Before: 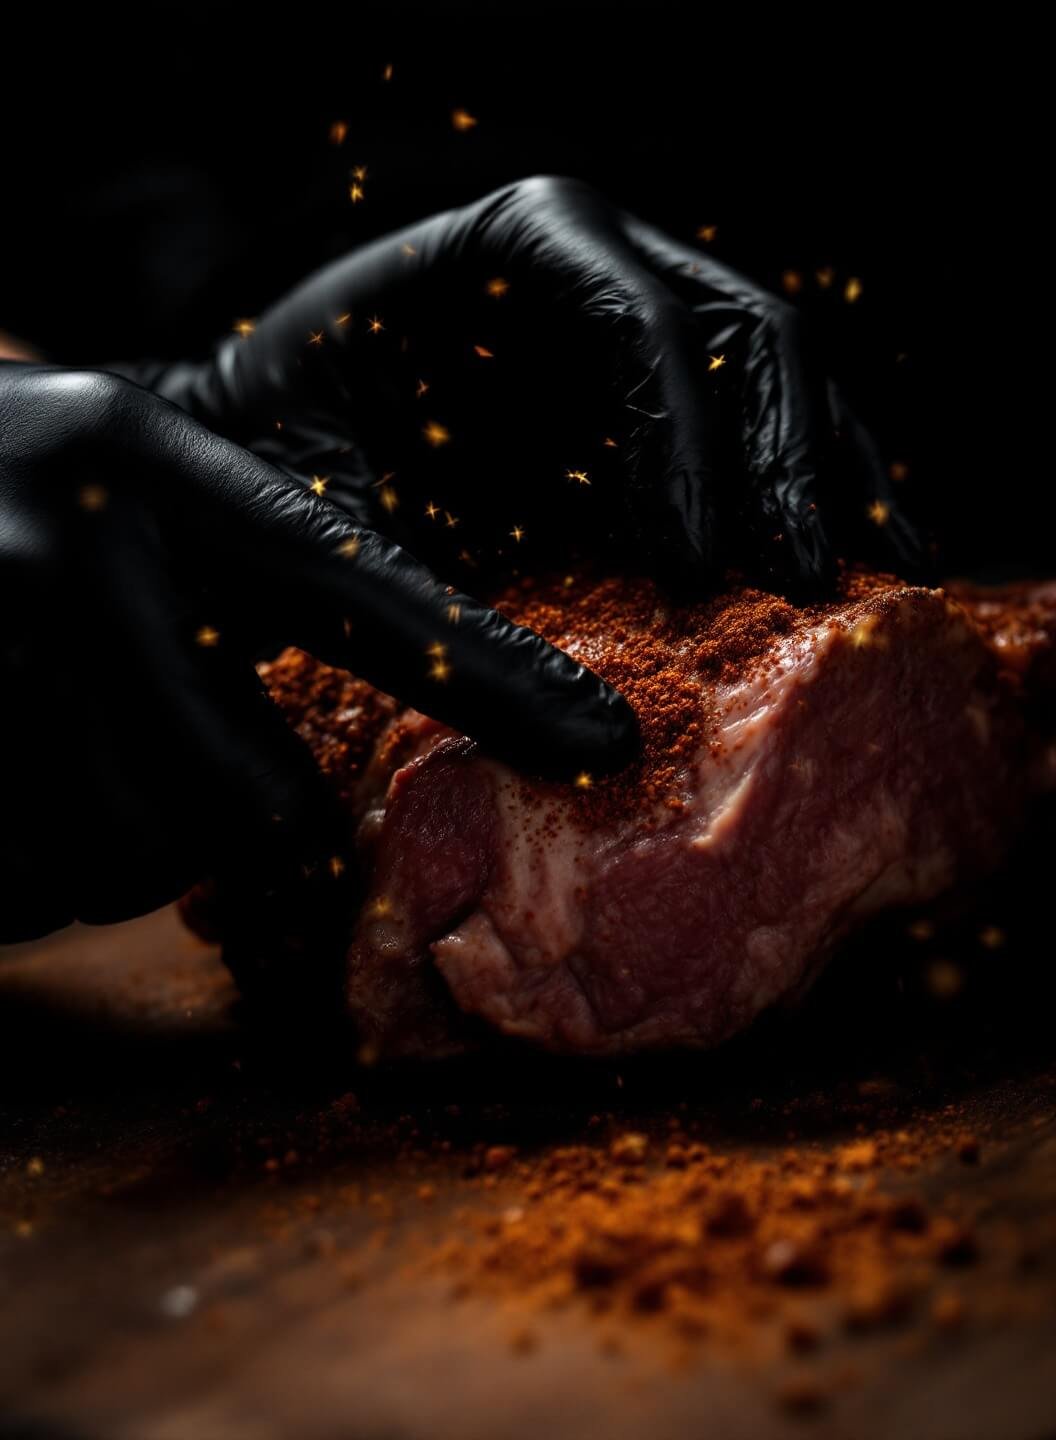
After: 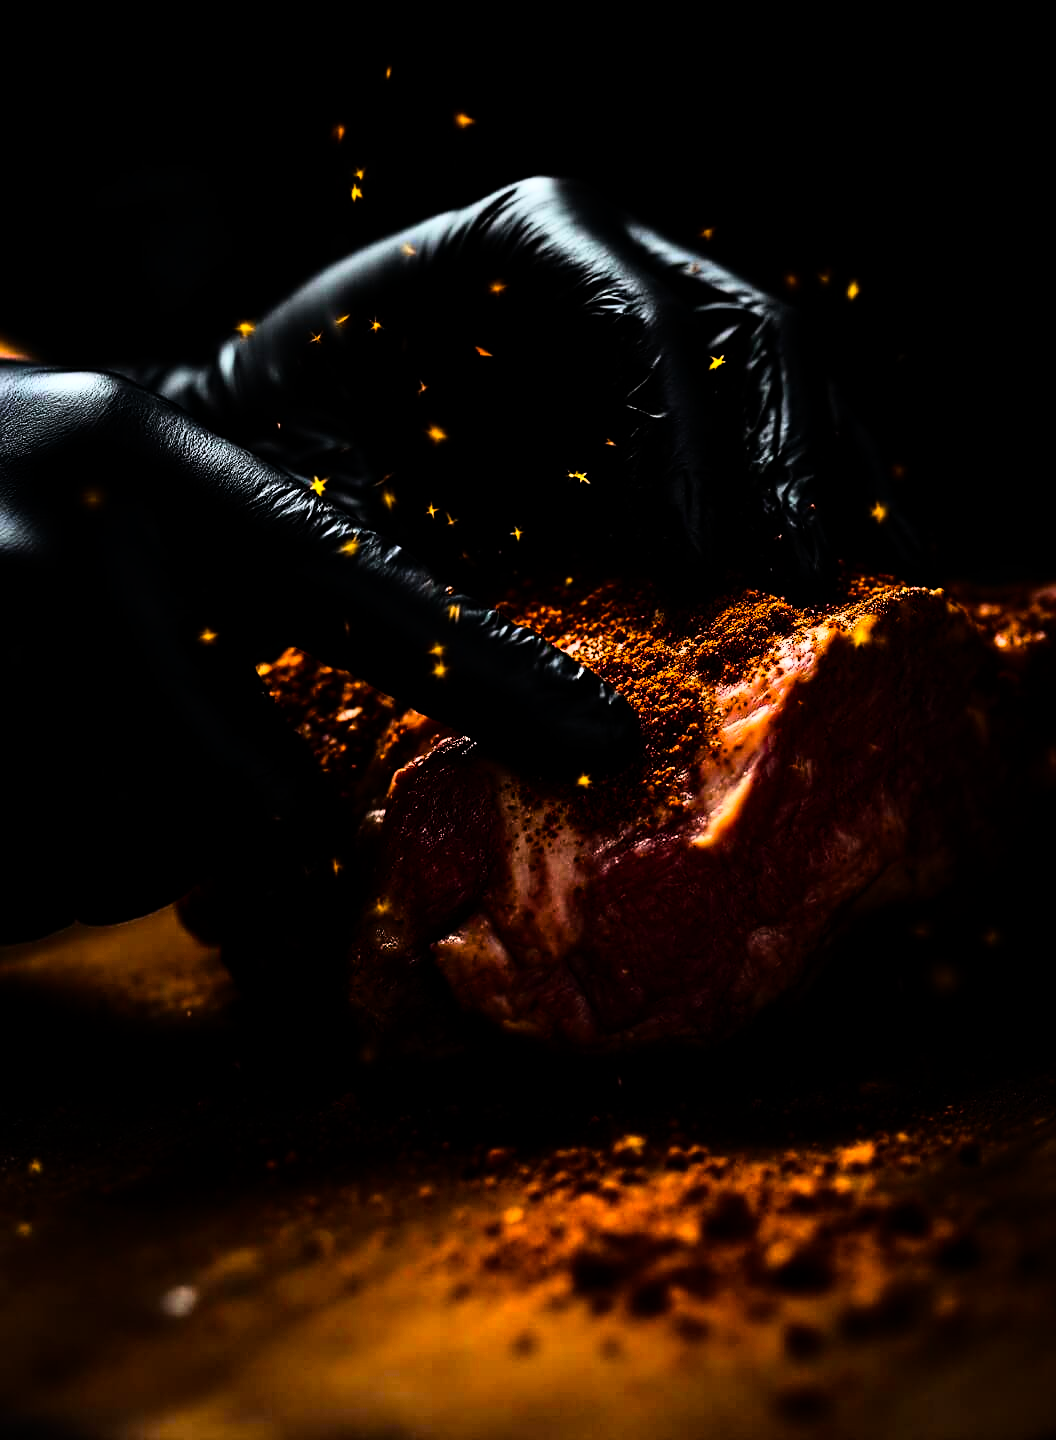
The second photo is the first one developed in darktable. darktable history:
rgb curve: curves: ch0 [(0, 0) (0.21, 0.15) (0.24, 0.21) (0.5, 0.75) (0.75, 0.96) (0.89, 0.99) (1, 1)]; ch1 [(0, 0.02) (0.21, 0.13) (0.25, 0.2) (0.5, 0.67) (0.75, 0.9) (0.89, 0.97) (1, 1)]; ch2 [(0, 0.02) (0.21, 0.13) (0.25, 0.2) (0.5, 0.67) (0.75, 0.9) (0.89, 0.97) (1, 1)], compensate middle gray true
color balance rgb: linear chroma grading › global chroma 25%, perceptual saturation grading › global saturation 50%
sharpen: on, module defaults
